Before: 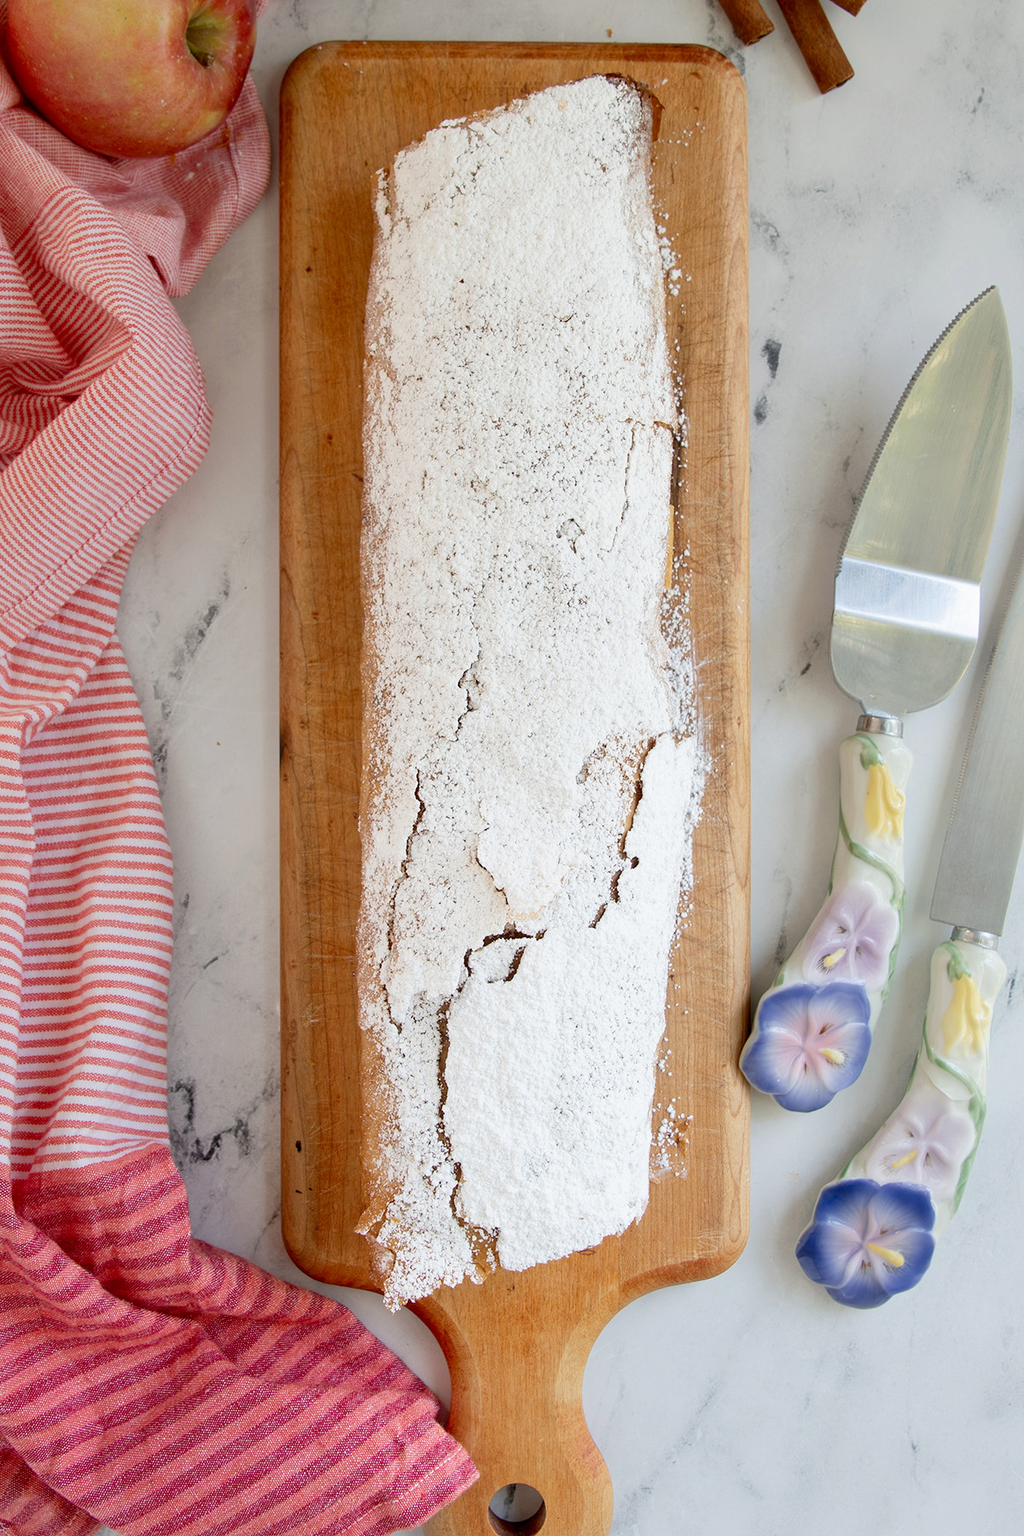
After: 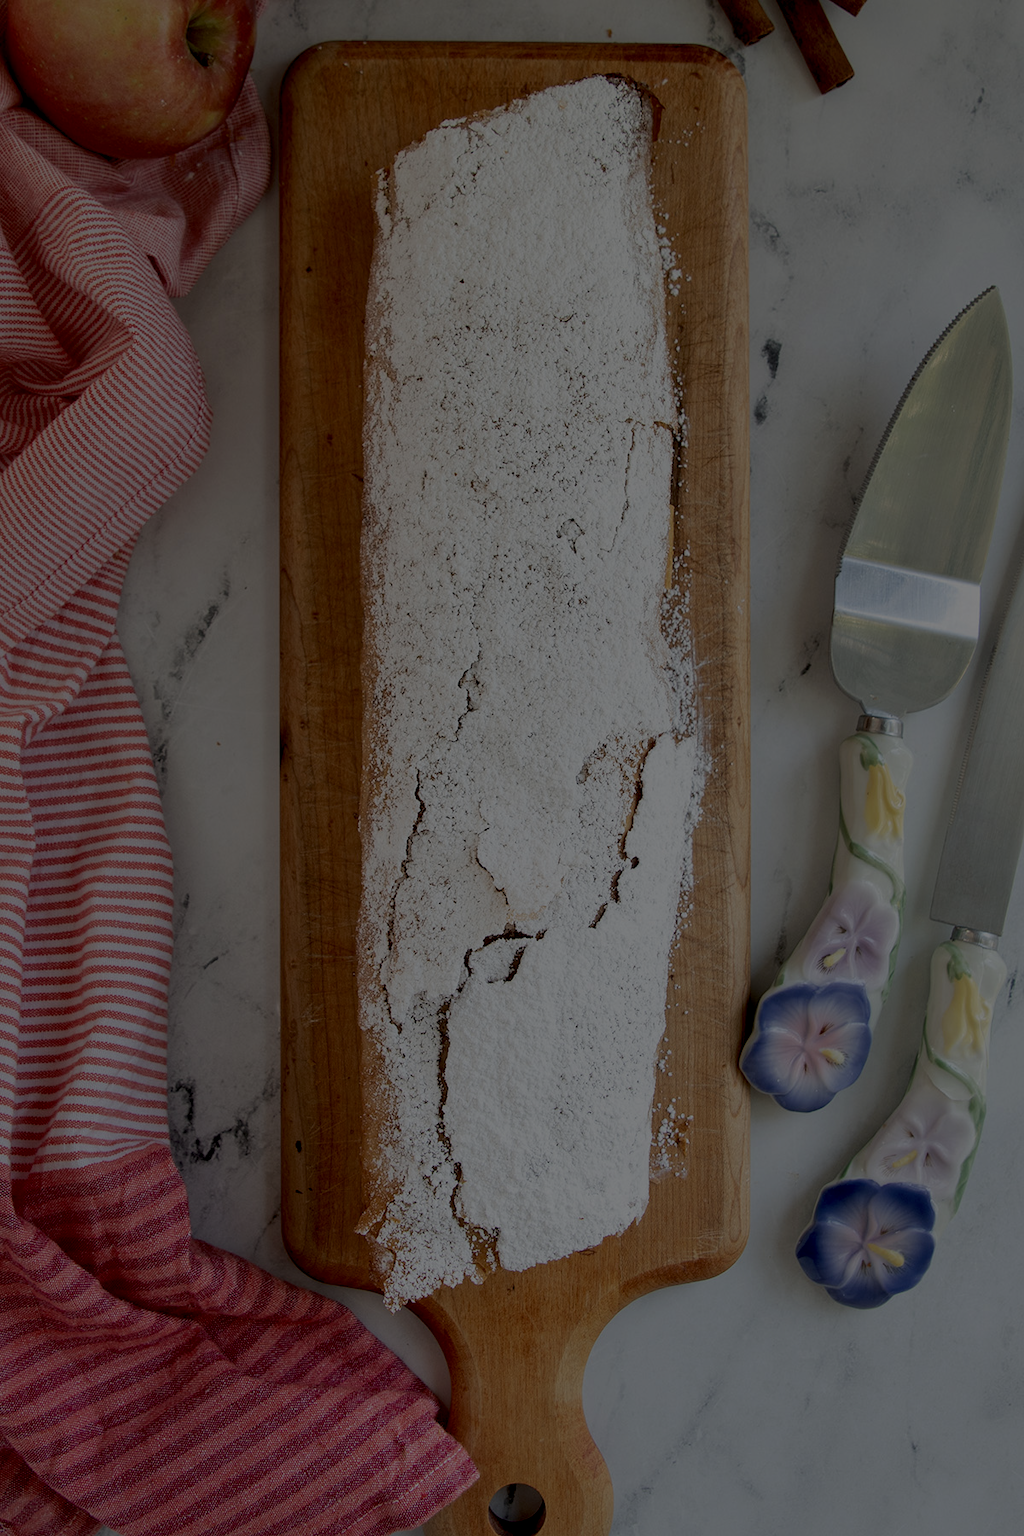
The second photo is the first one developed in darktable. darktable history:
exposure: exposure -2.393 EV, compensate highlight preservation false
local contrast: detail 130%
